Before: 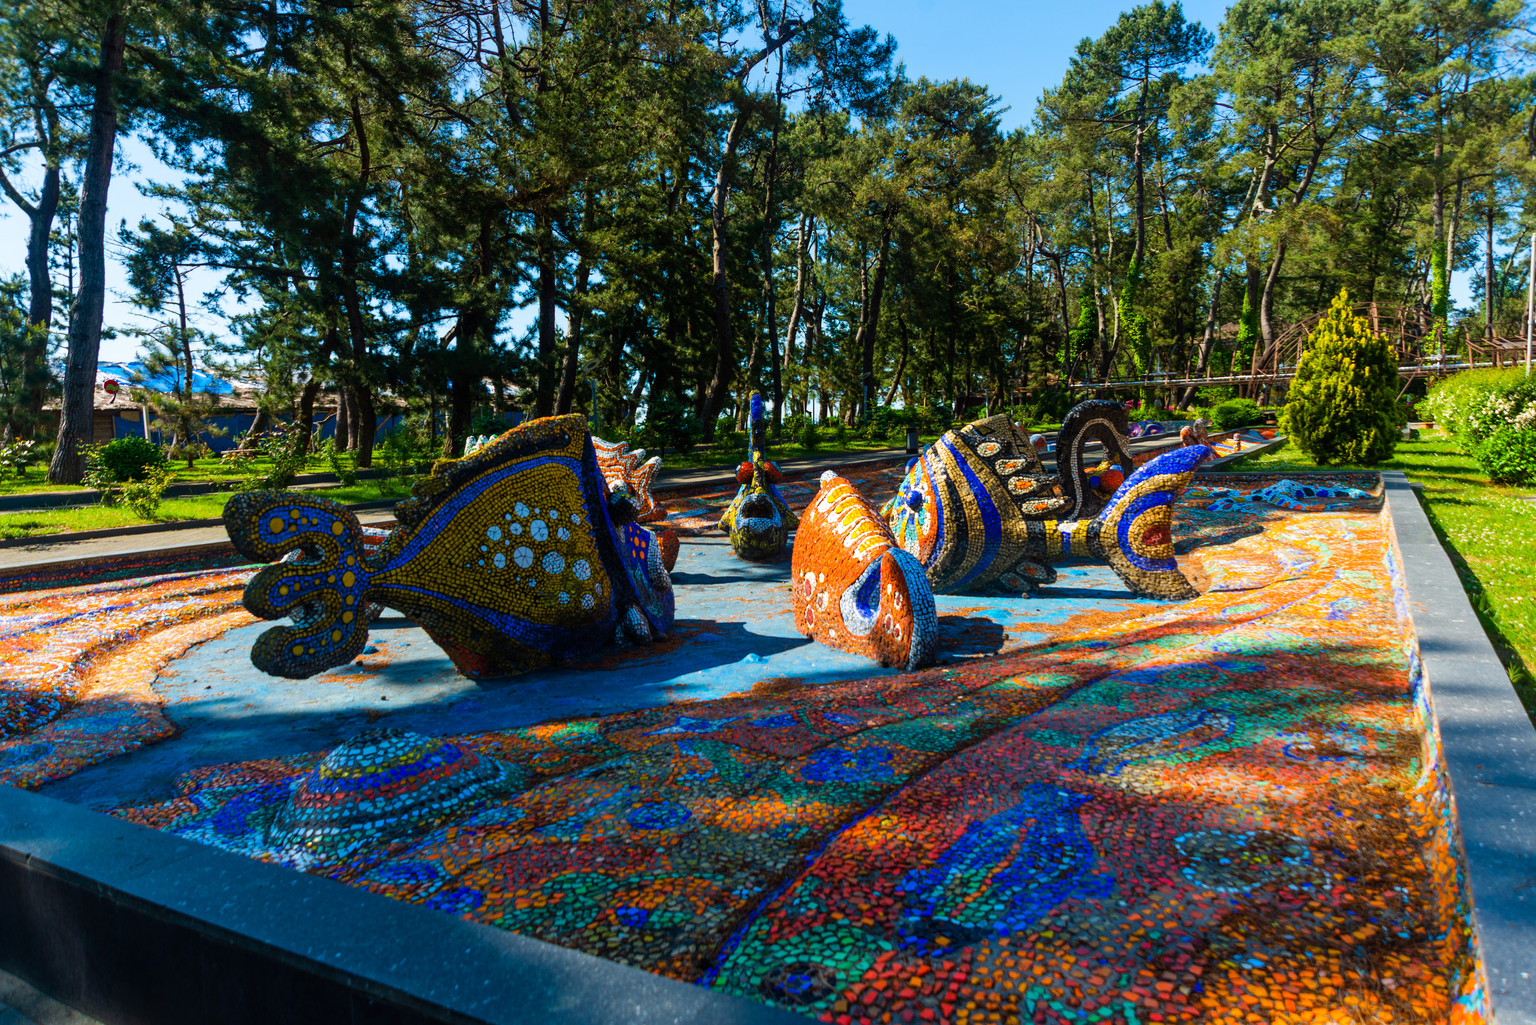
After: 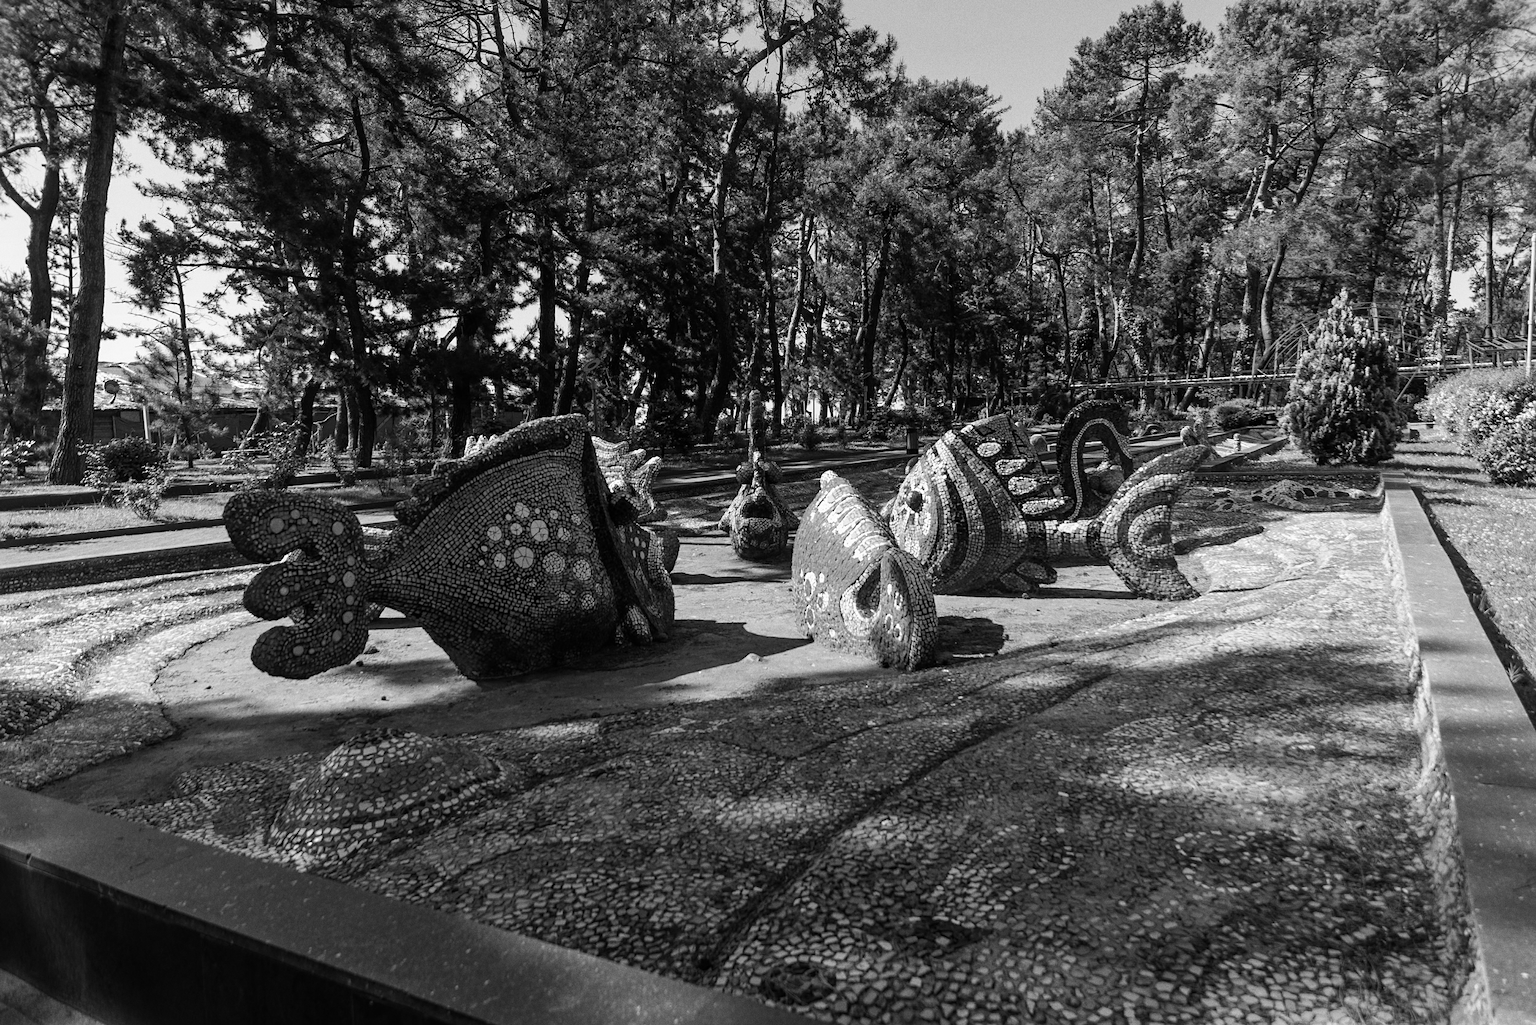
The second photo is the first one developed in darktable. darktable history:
grain: coarseness 0.47 ISO
white balance: emerald 1
sharpen: amount 0.2
monochrome: a 16.01, b -2.65, highlights 0.52
